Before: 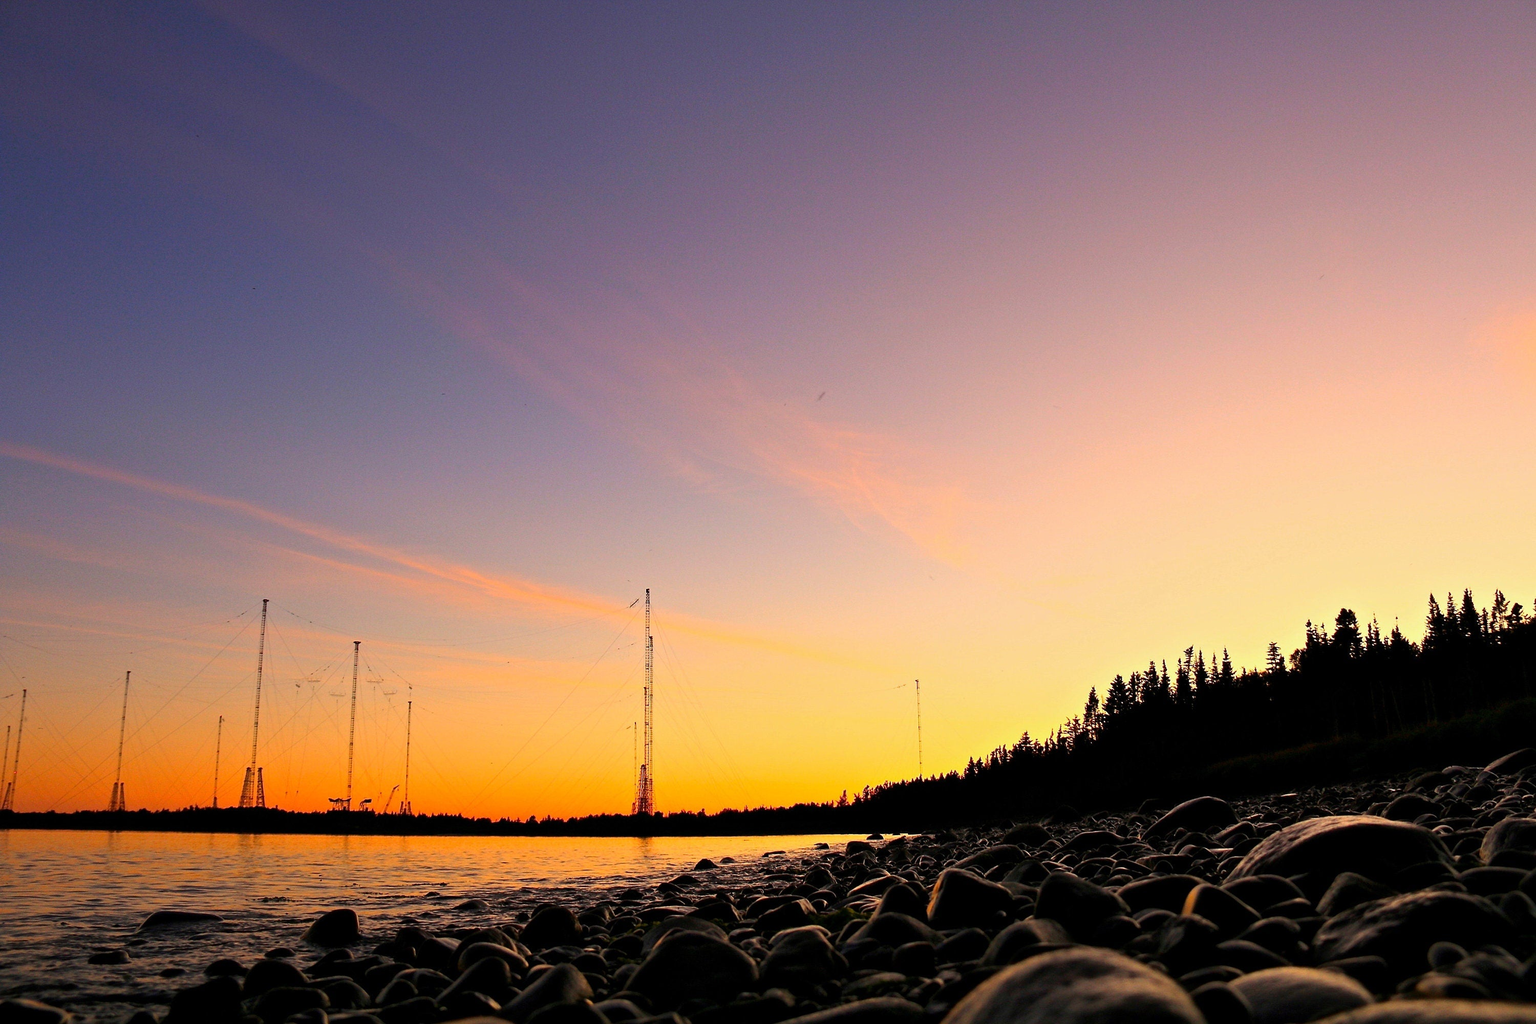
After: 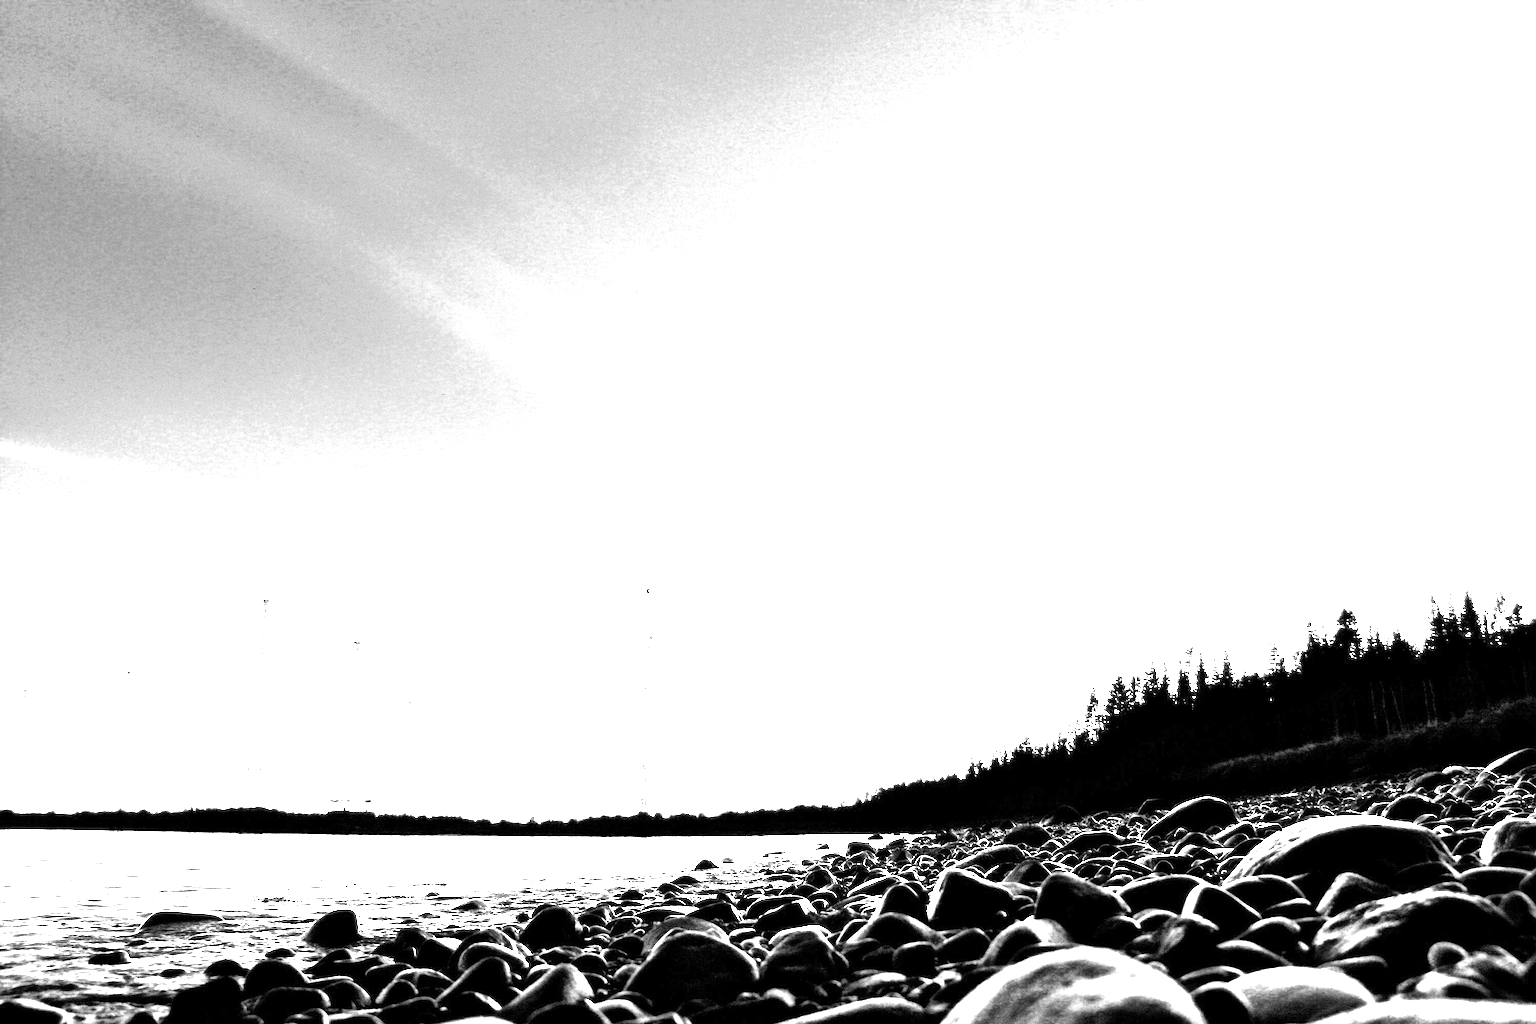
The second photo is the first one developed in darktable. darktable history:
white balance: red 8, blue 8
monochrome: a 73.58, b 64.21
